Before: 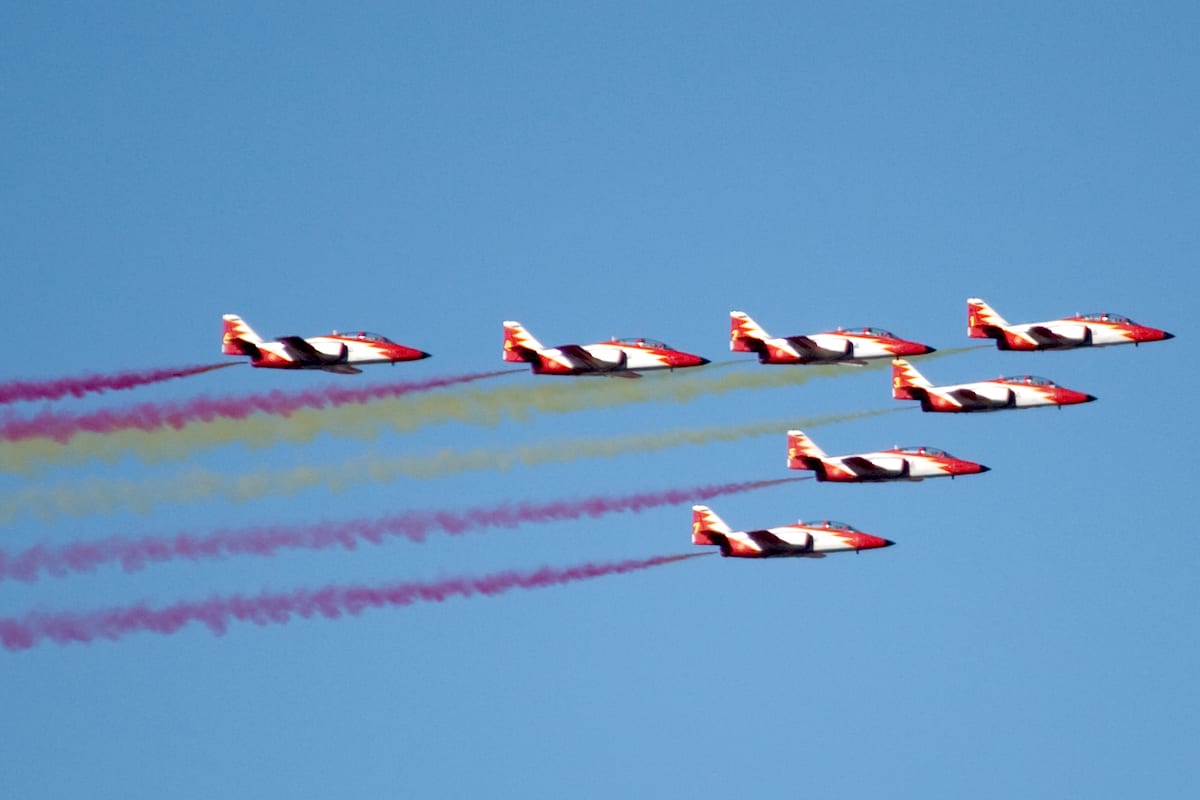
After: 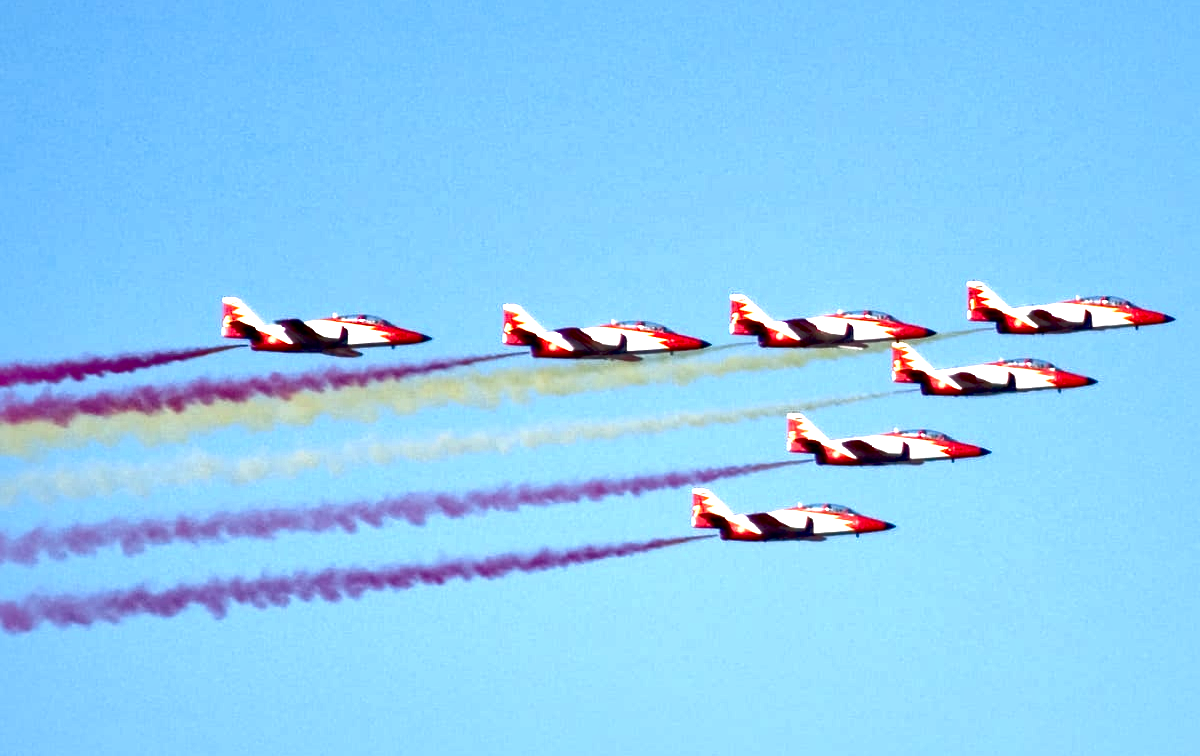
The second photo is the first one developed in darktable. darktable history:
local contrast: mode bilateral grid, contrast 44, coarseness 69, detail 212%, midtone range 0.2
crop and rotate: top 2.243%, bottom 3.222%
exposure: black level correction 0.01, exposure 1 EV, compensate highlight preservation false
